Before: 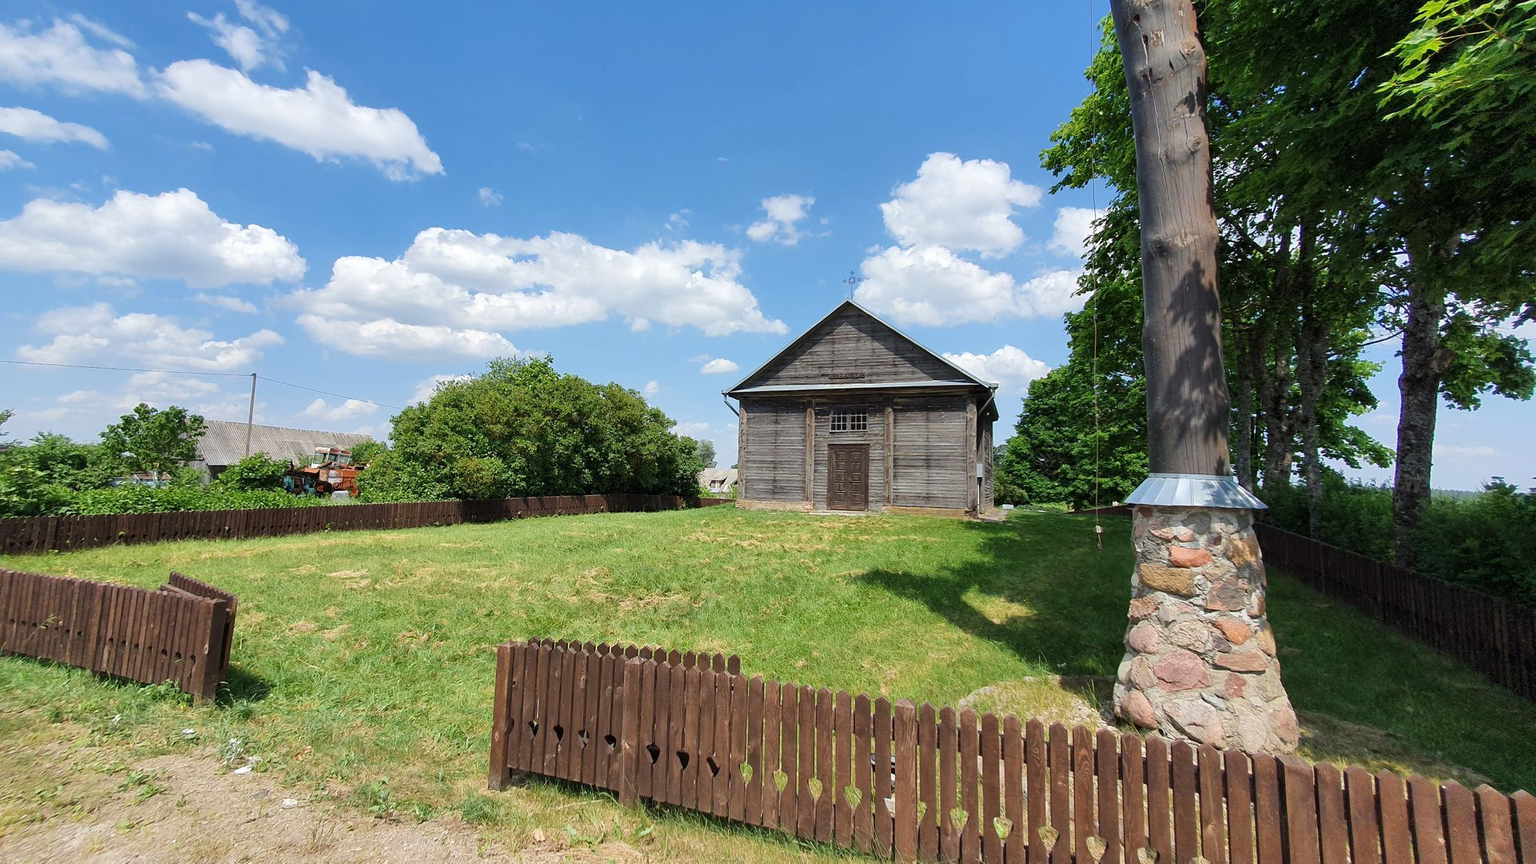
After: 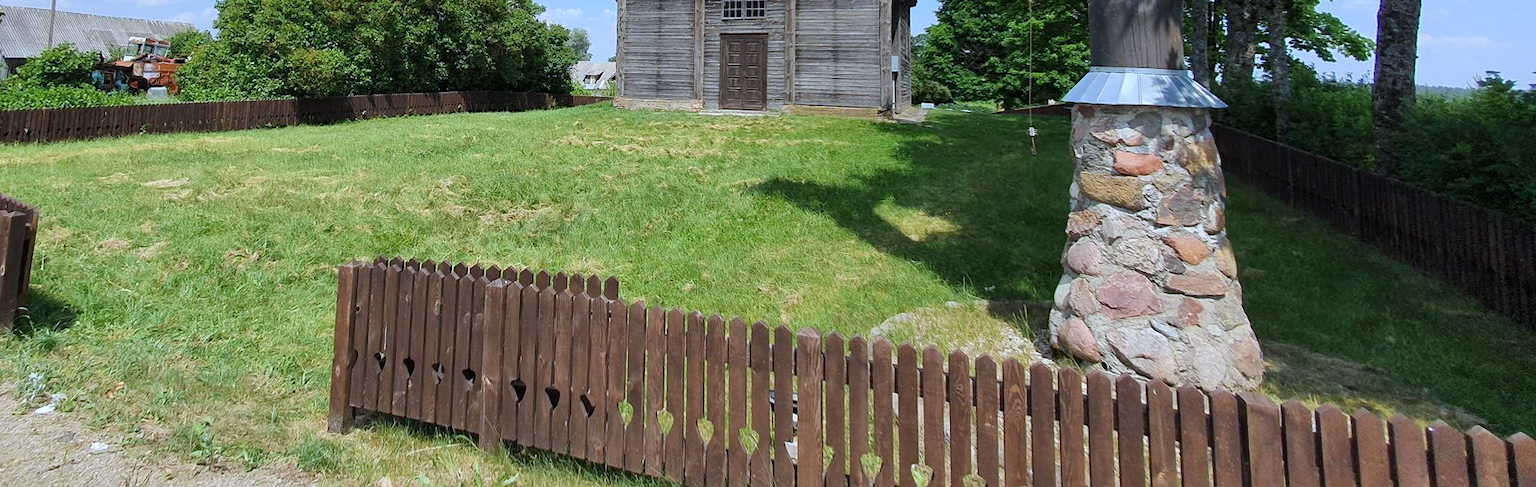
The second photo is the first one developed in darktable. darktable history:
crop and rotate: left 13.306%, top 48.129%, bottom 2.928%
white balance: red 0.931, blue 1.11
